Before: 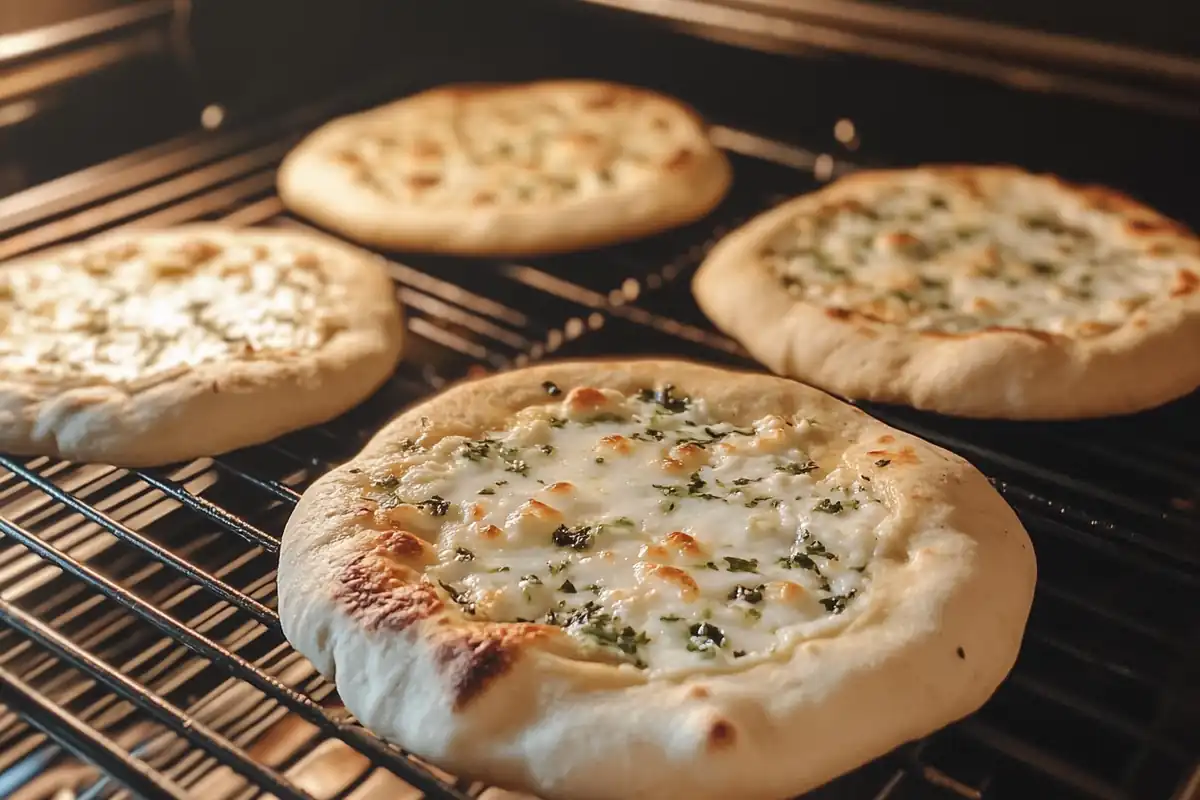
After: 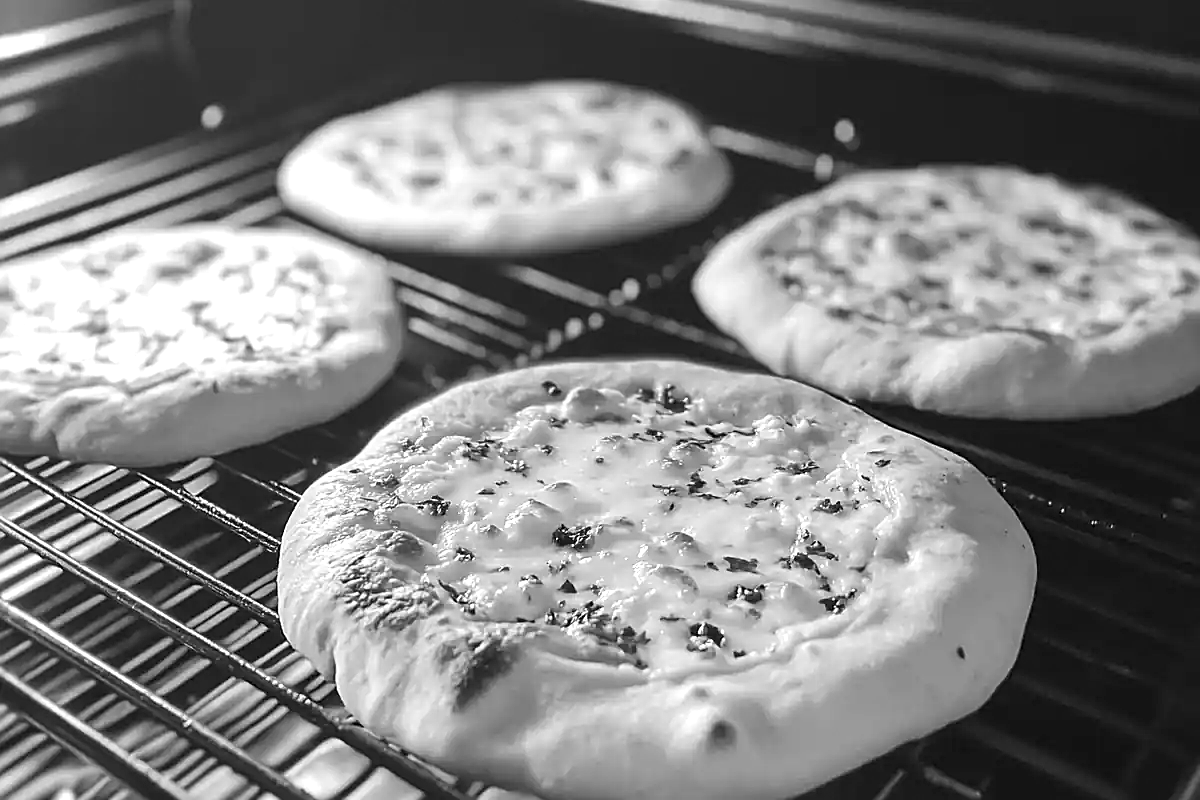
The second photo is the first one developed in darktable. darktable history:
exposure: black level correction 0.001, exposure 0.499 EV, compensate exposure bias true, compensate highlight preservation false
color zones: curves: ch1 [(0, -0.014) (0.143, -0.013) (0.286, -0.013) (0.429, -0.016) (0.571, -0.019) (0.714, -0.015) (0.857, 0.002) (1, -0.014)]
sharpen: on, module defaults
